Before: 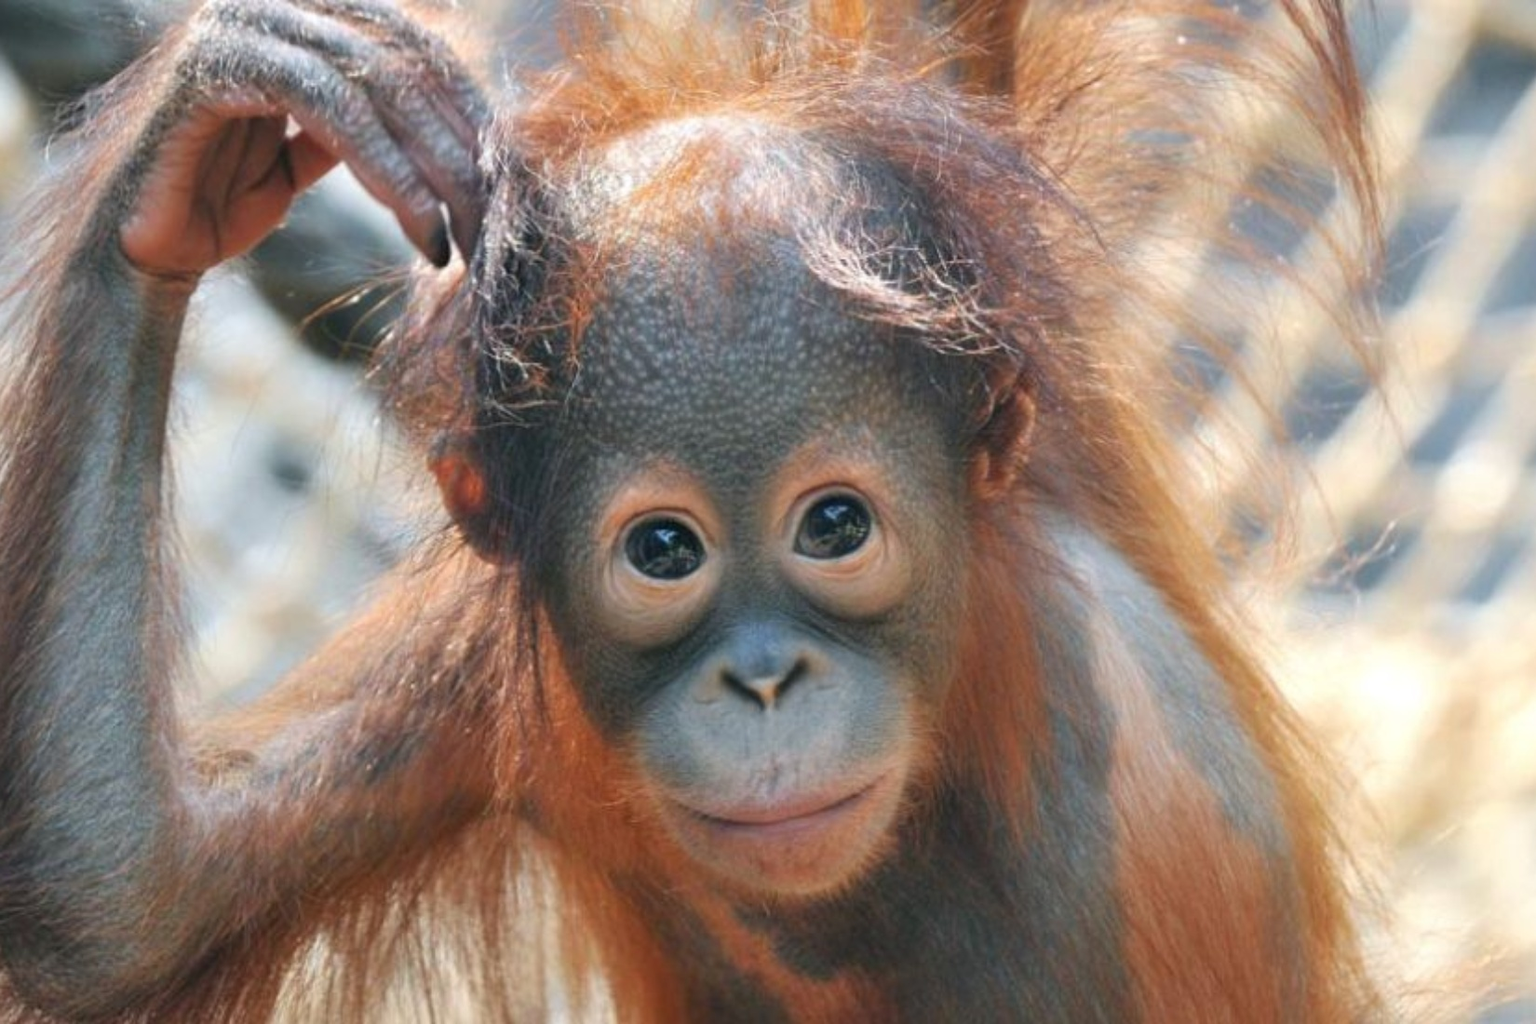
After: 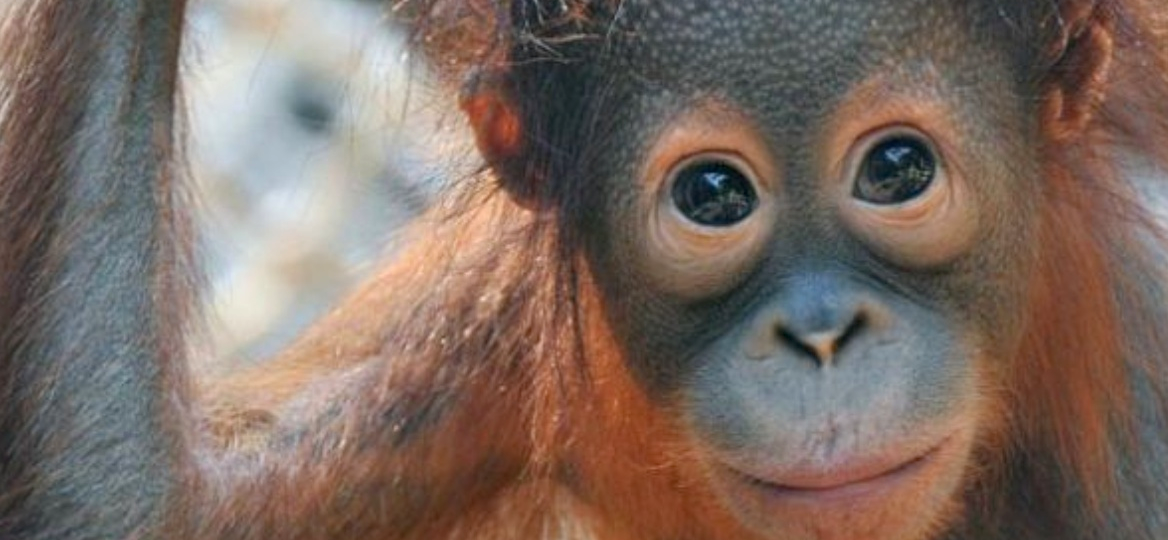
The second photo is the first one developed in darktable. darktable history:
crop: top 36.01%, right 28.247%, bottom 14.845%
haze removal: adaptive false
